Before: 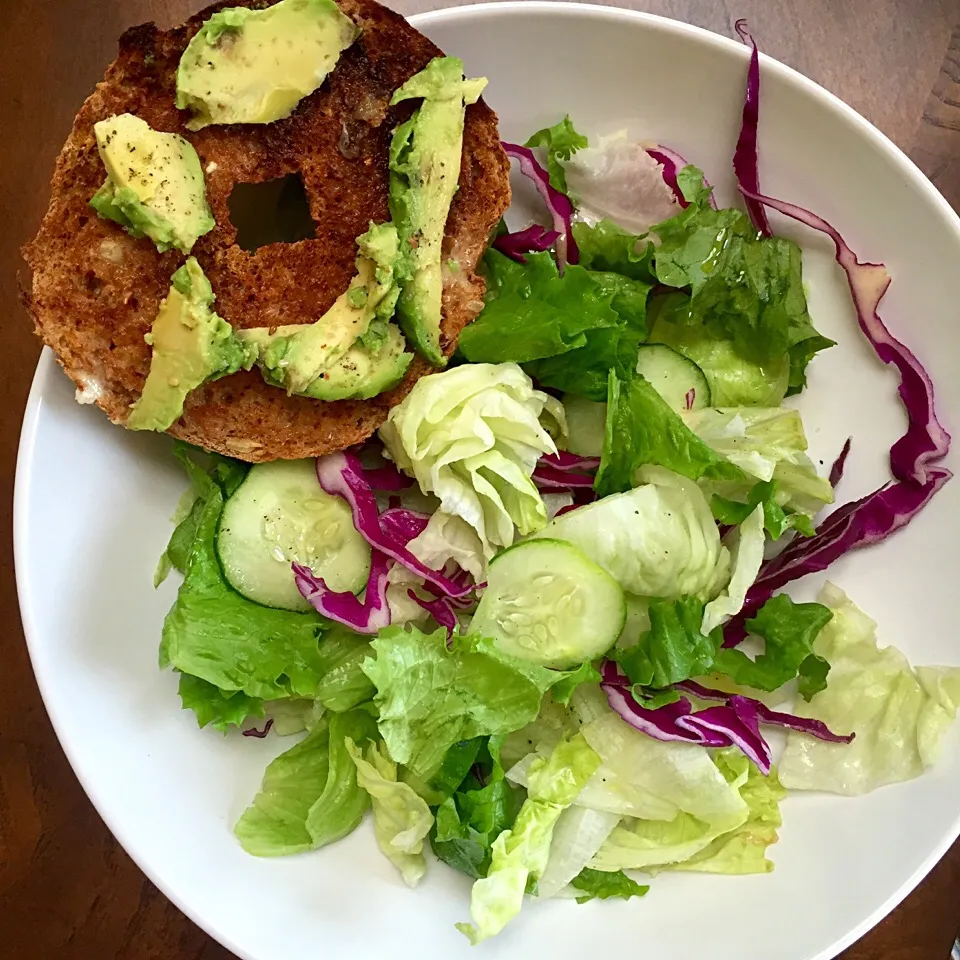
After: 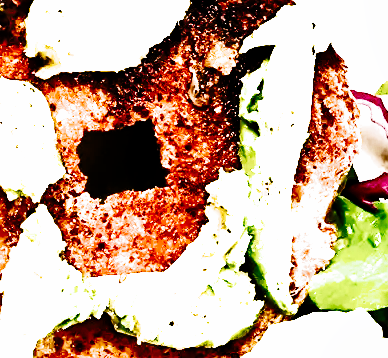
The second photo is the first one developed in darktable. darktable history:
shadows and highlights: radius 106.27, shadows 23.98, highlights -59.13, low approximation 0.01, soften with gaussian
crop: left 15.68%, top 5.451%, right 43.846%, bottom 57.154%
exposure: black level correction 0, exposure 1.66 EV, compensate highlight preservation false
tone equalizer: -8 EV -0.788 EV, -7 EV -0.723 EV, -6 EV -0.639 EV, -5 EV -0.421 EV, -3 EV 0.398 EV, -2 EV 0.6 EV, -1 EV 0.686 EV, +0 EV 0.779 EV, edges refinement/feathering 500, mask exposure compensation -1.57 EV, preserve details no
tone curve: curves: ch0 [(0, 0) (0.179, 0.073) (0.265, 0.147) (0.463, 0.553) (0.51, 0.635) (0.716, 0.863) (1, 0.997)], preserve colors none
filmic rgb: black relative exposure -3.63 EV, white relative exposure 2.11 EV, hardness 3.62
